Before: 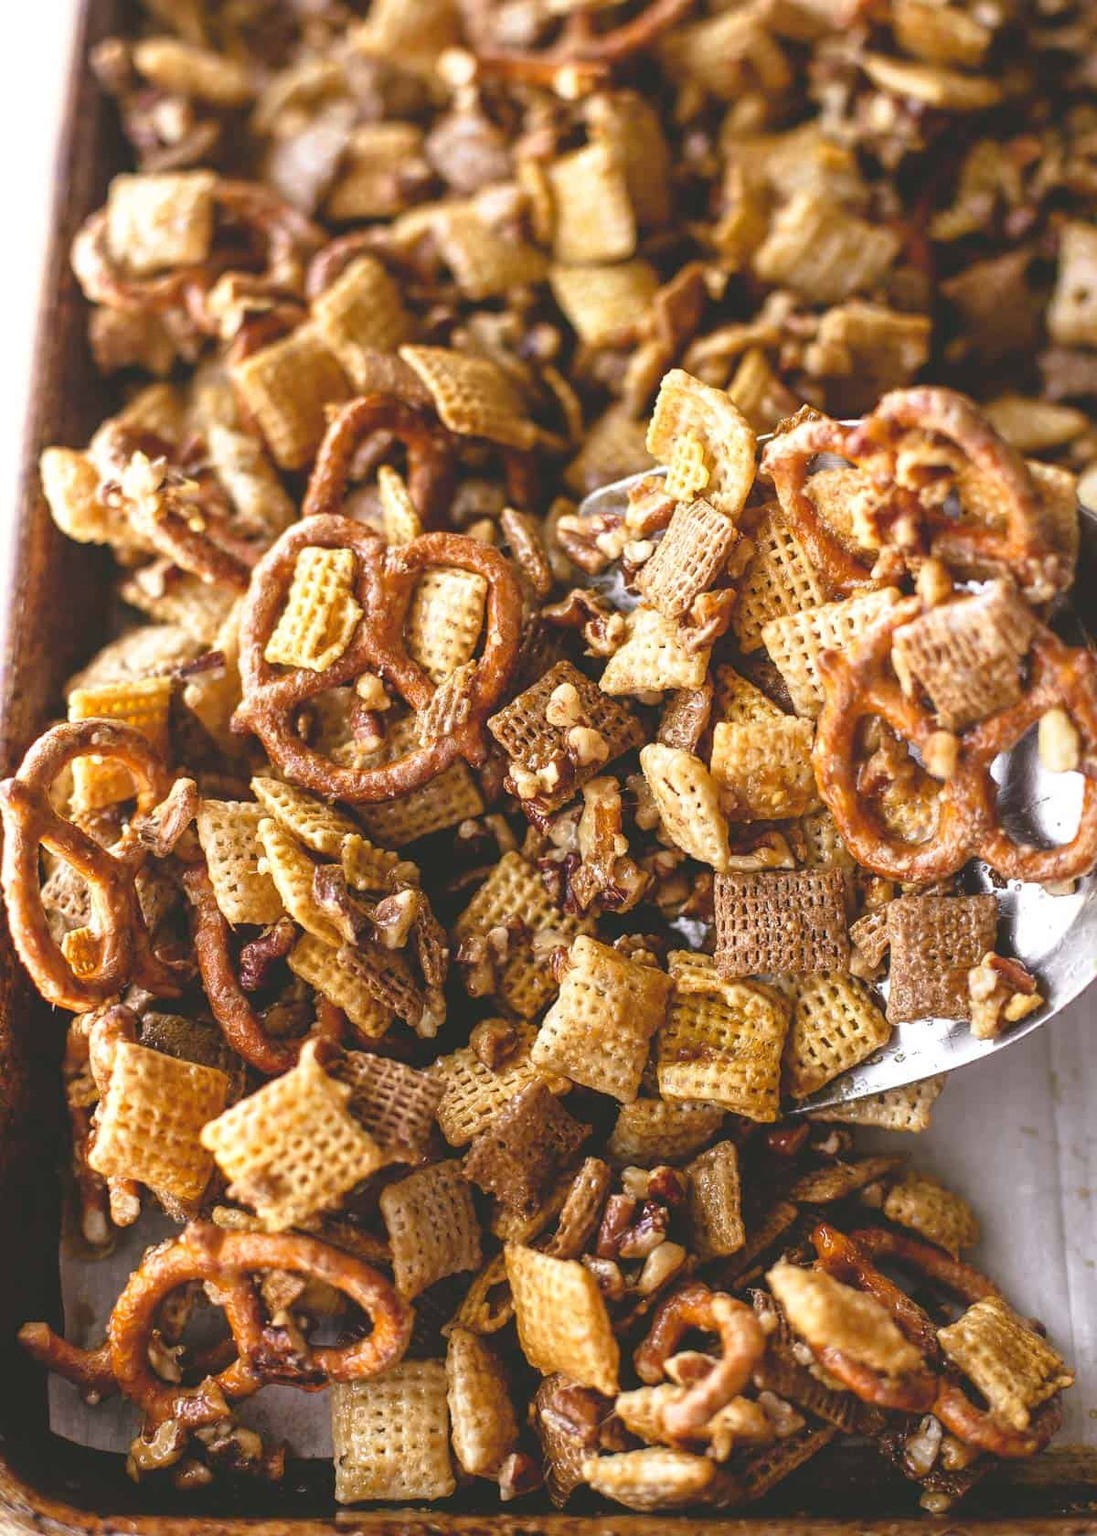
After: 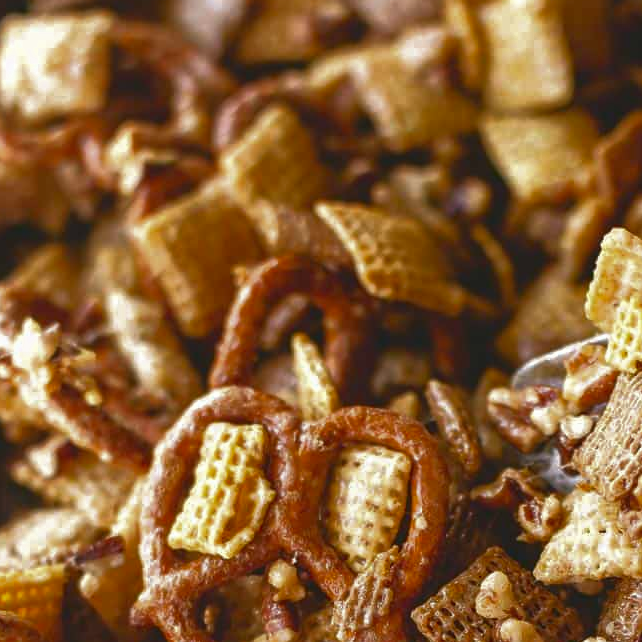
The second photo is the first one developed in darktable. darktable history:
crop: left 10.243%, top 10.501%, right 36.182%, bottom 51.247%
tone curve: curves: ch0 [(0, 0) (0.003, 0.029) (0.011, 0.034) (0.025, 0.044) (0.044, 0.057) (0.069, 0.07) (0.1, 0.084) (0.136, 0.104) (0.177, 0.127) (0.224, 0.156) (0.277, 0.192) (0.335, 0.236) (0.399, 0.284) (0.468, 0.339) (0.543, 0.393) (0.623, 0.454) (0.709, 0.541) (0.801, 0.65) (0.898, 0.766) (1, 1)], color space Lab, independent channels, preserve colors none
